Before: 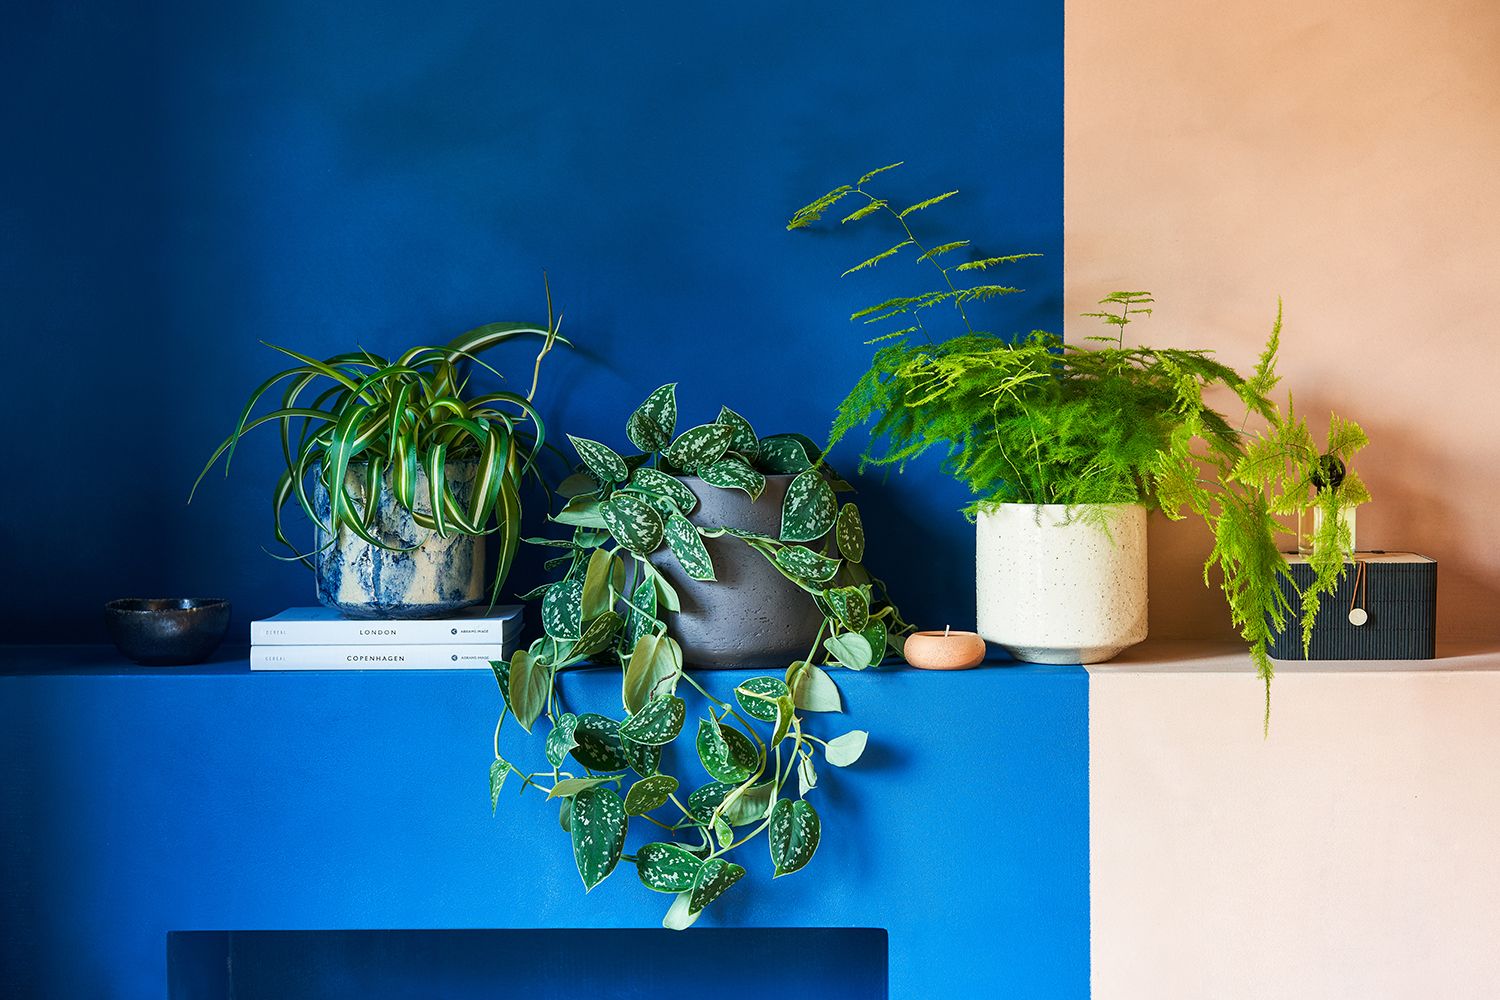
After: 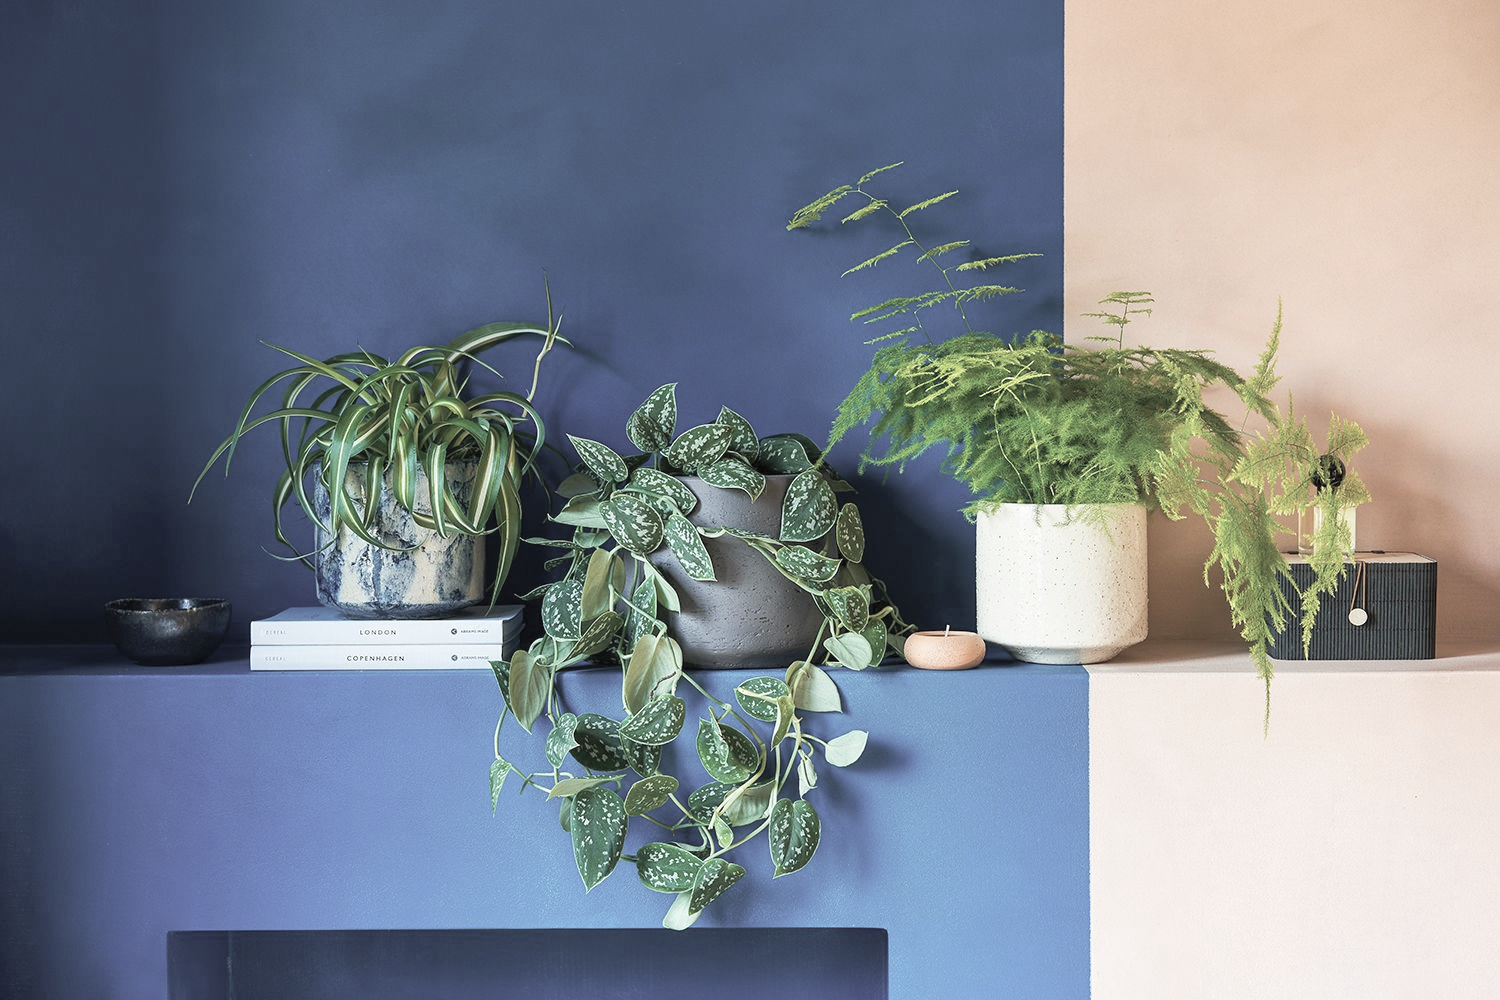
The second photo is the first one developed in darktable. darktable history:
grain: coarseness 0.81 ISO, strength 1.34%, mid-tones bias 0%
contrast brightness saturation: brightness 0.18, saturation -0.5
